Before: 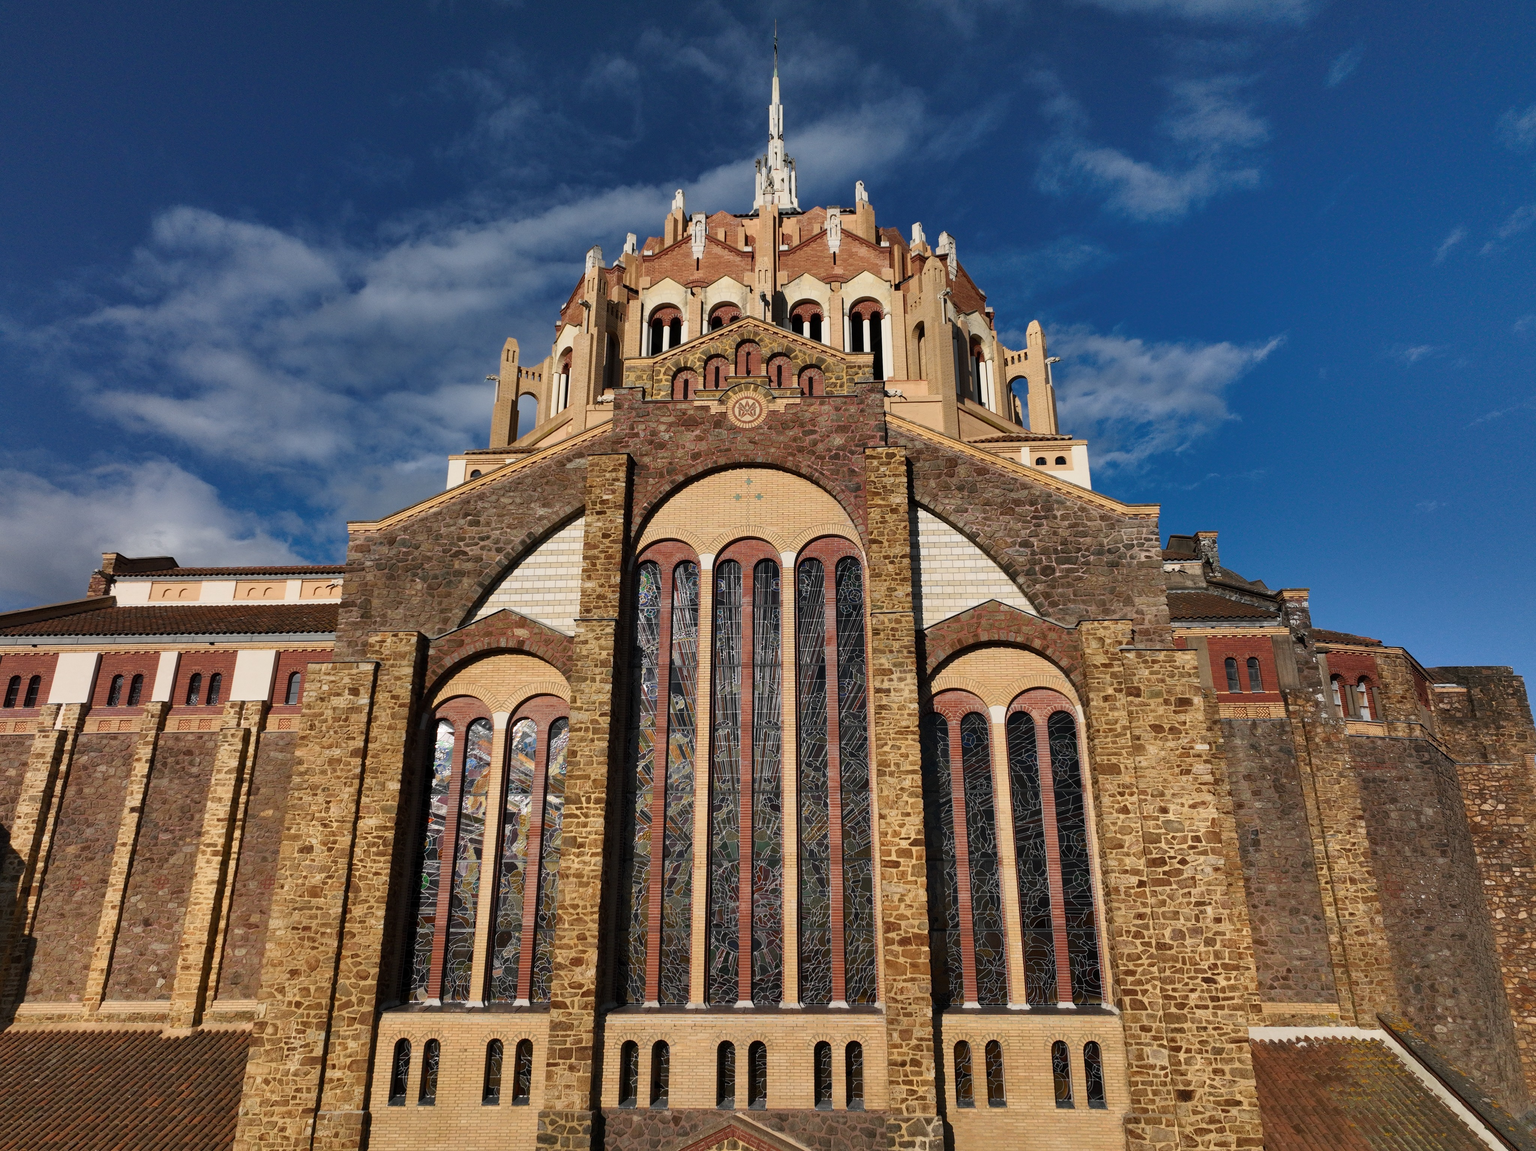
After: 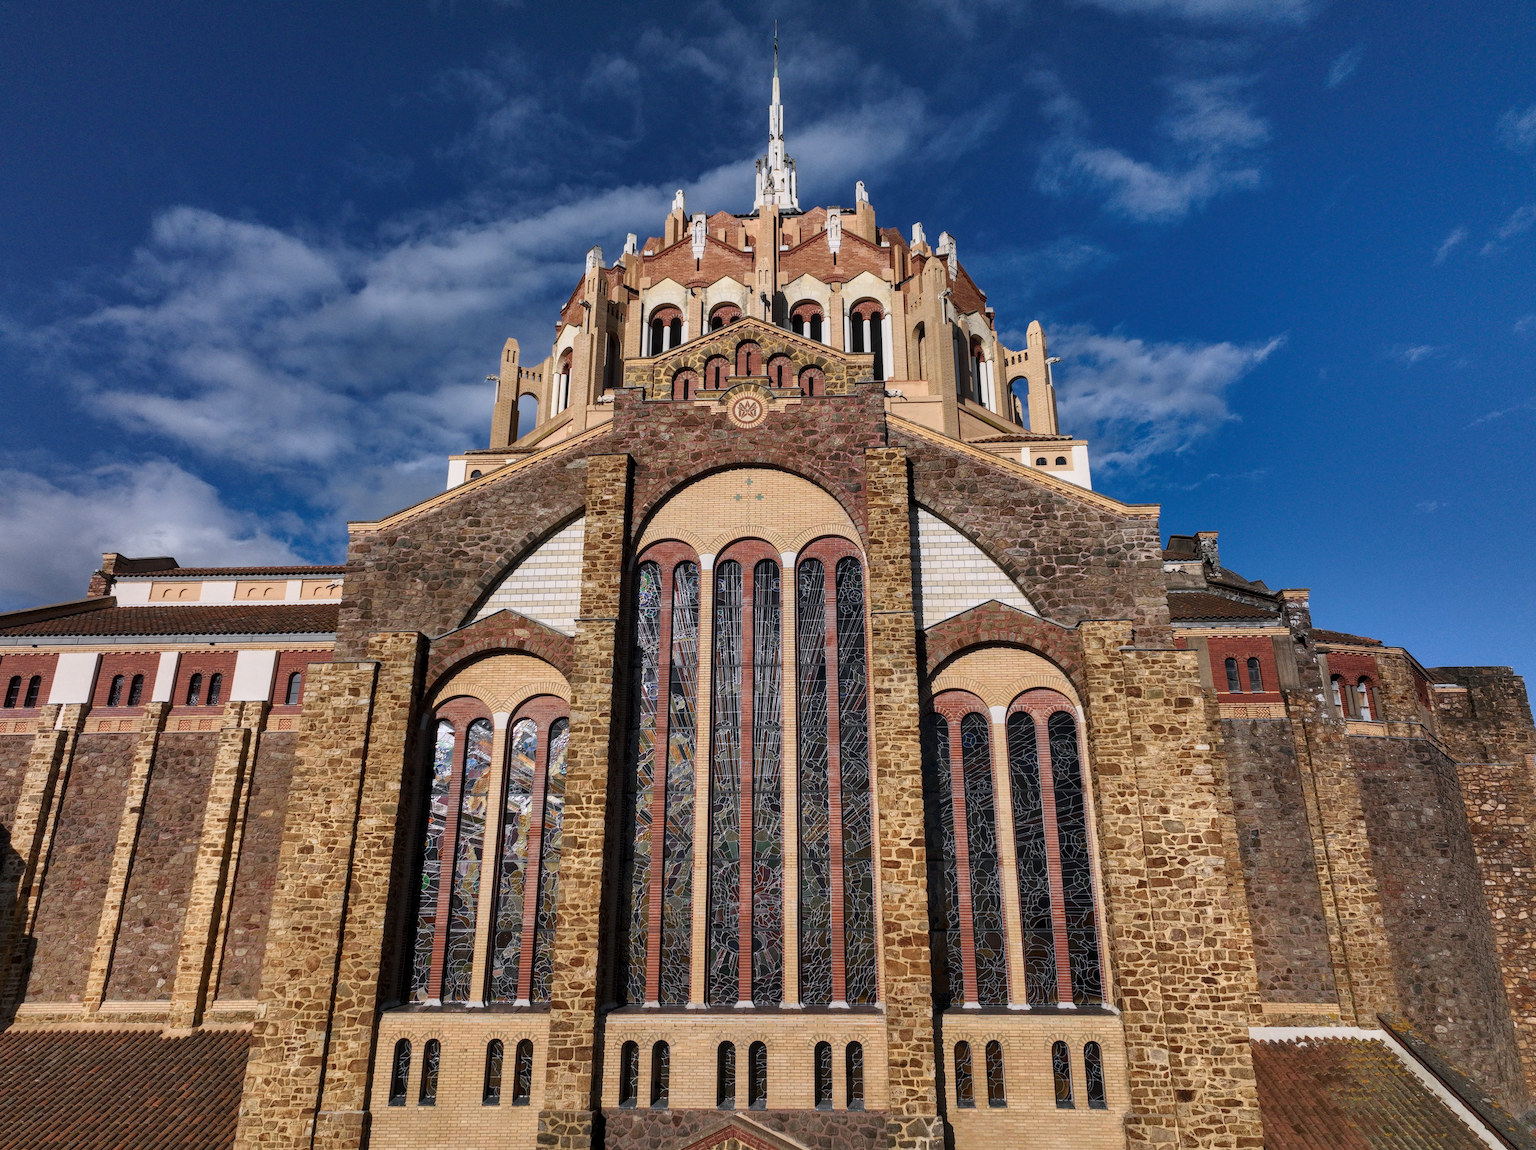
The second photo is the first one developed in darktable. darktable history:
local contrast: on, module defaults
color calibration: illuminant as shot in camera, x 0.358, y 0.373, temperature 4628.91 K
